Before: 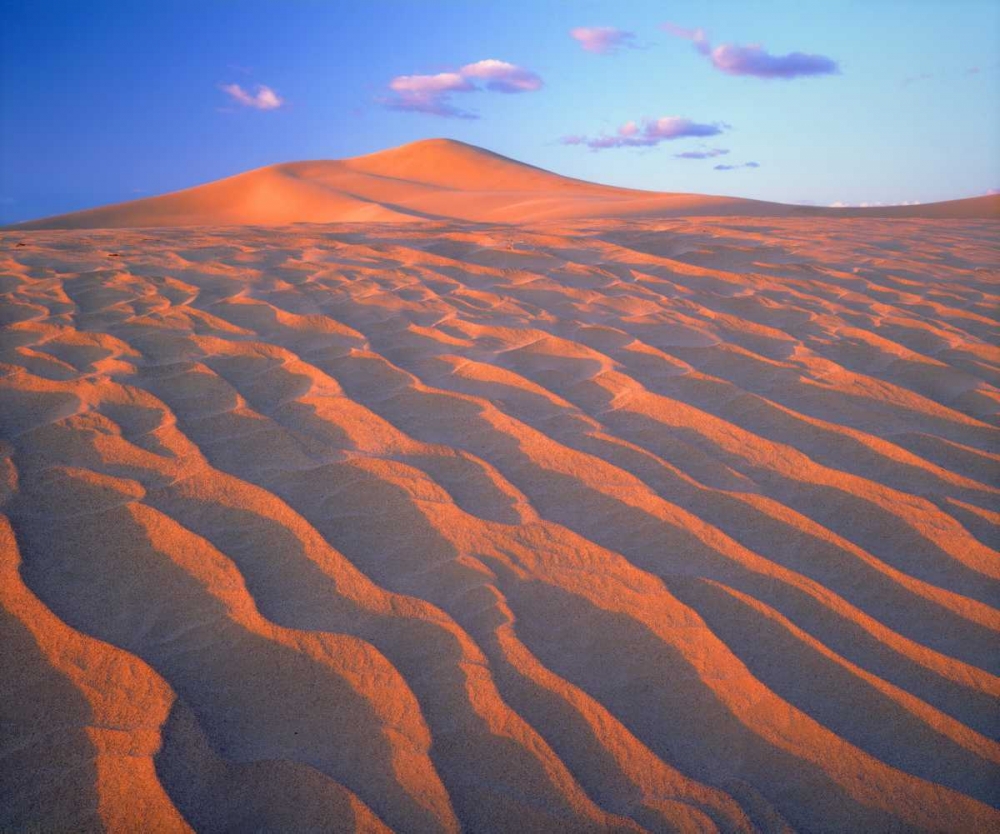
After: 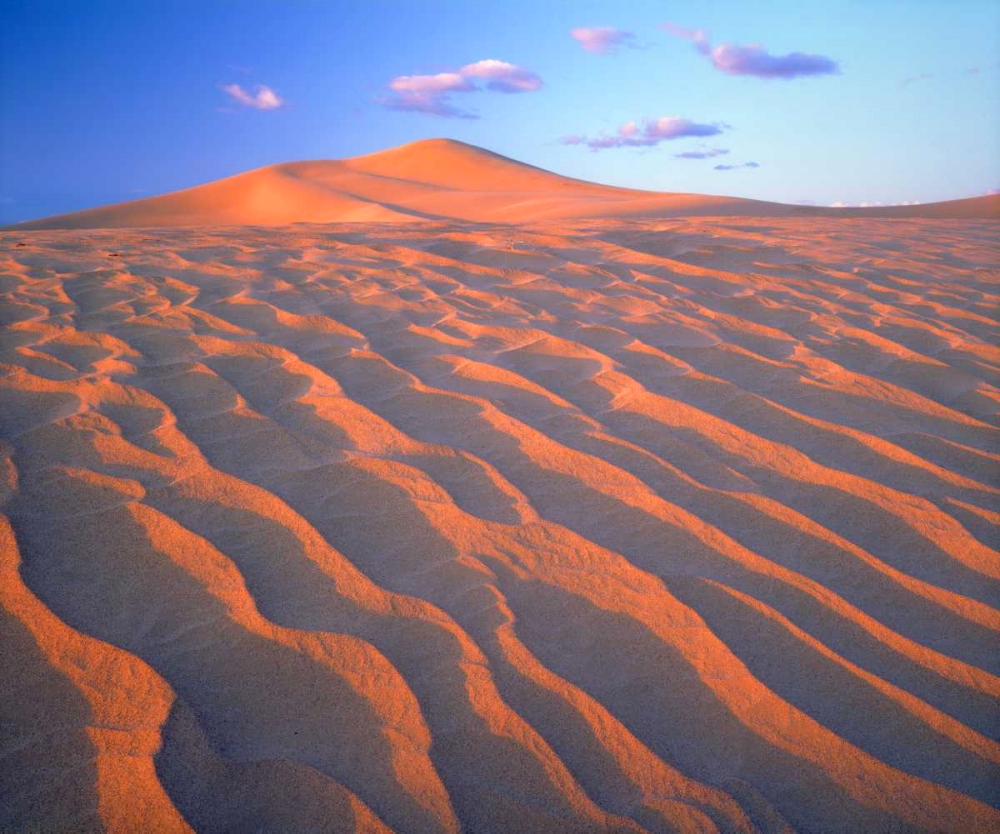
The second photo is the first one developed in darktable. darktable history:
exposure: black level correction 0.002, exposure 0.149 EV, compensate highlight preservation false
